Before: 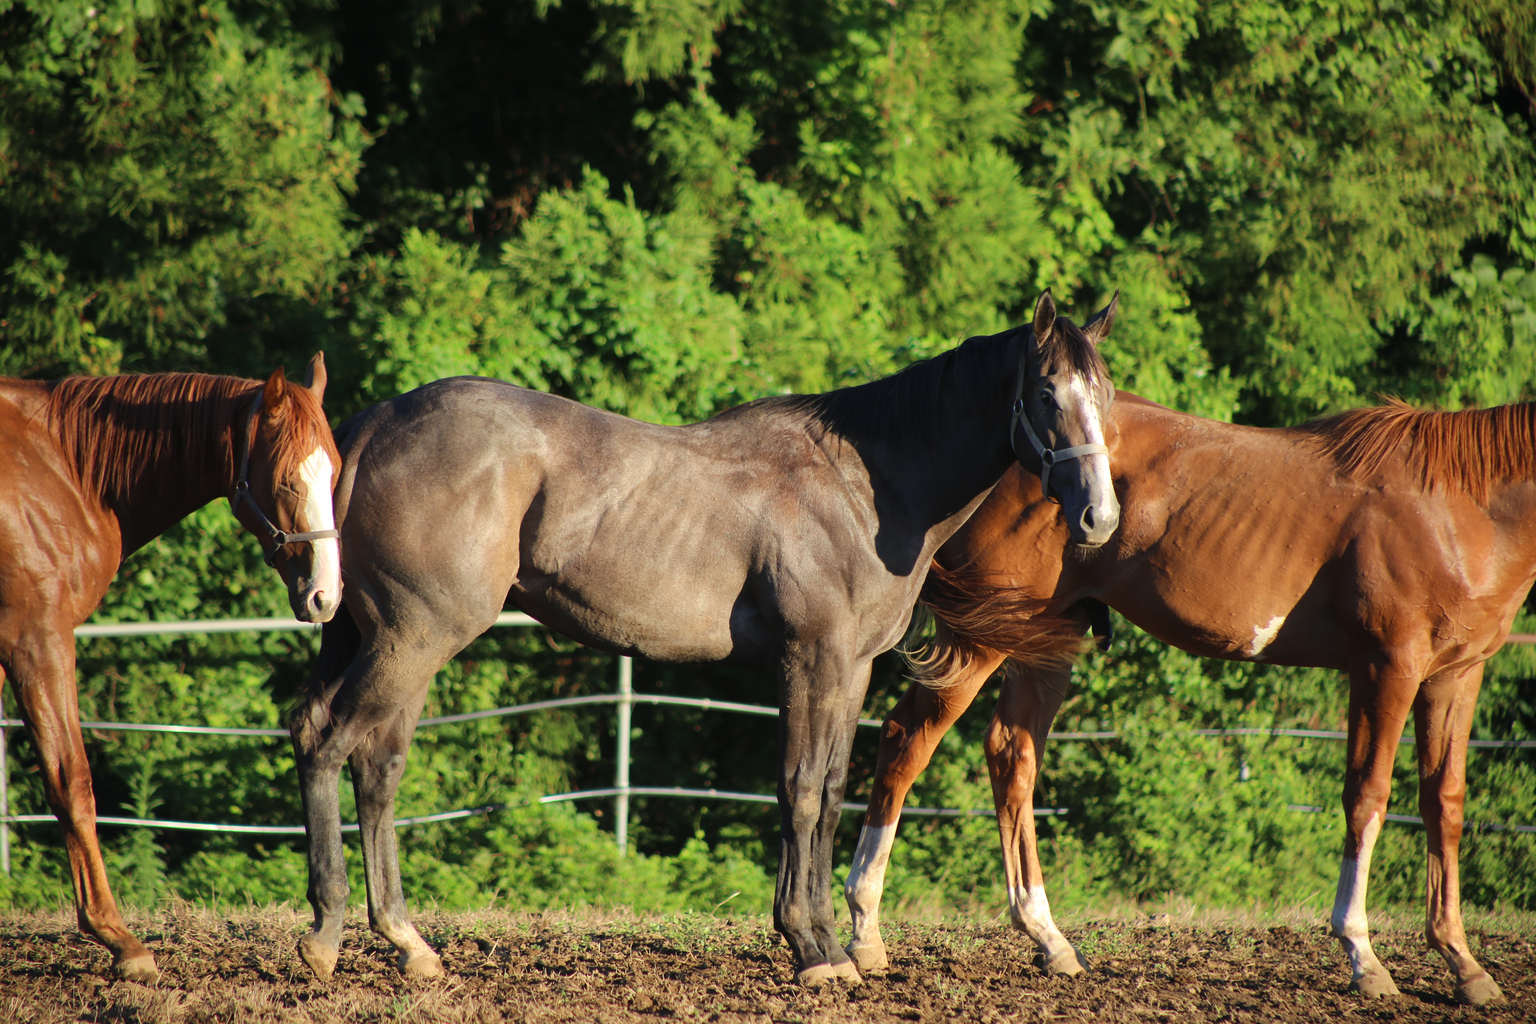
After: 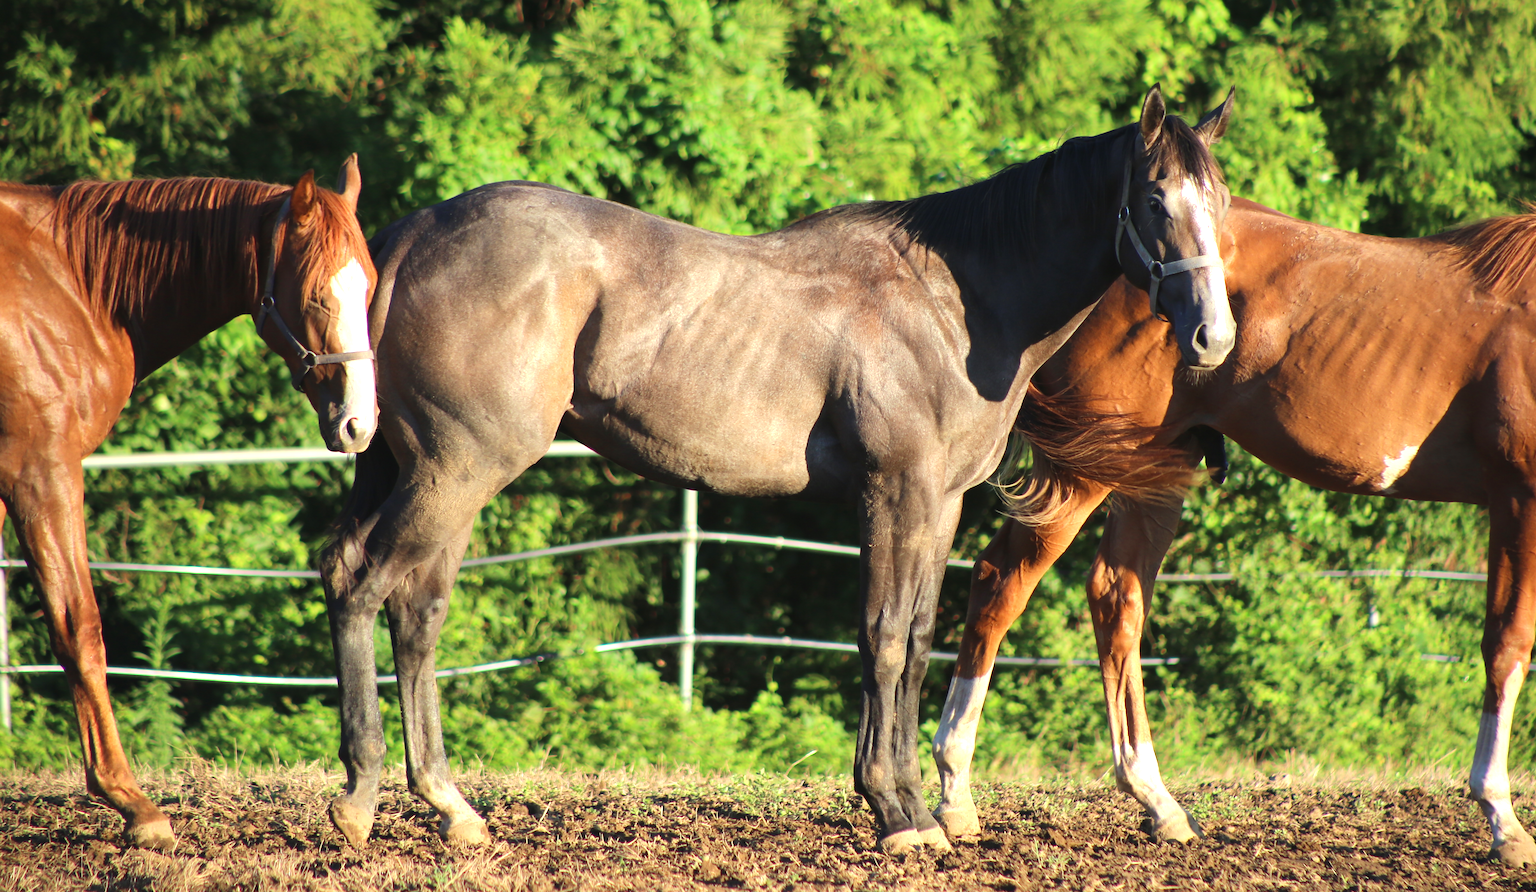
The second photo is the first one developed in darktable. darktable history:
exposure: exposure 0.664 EV, compensate exposure bias true, compensate highlight preservation false
crop: top 20.775%, right 9.342%, bottom 0.235%
